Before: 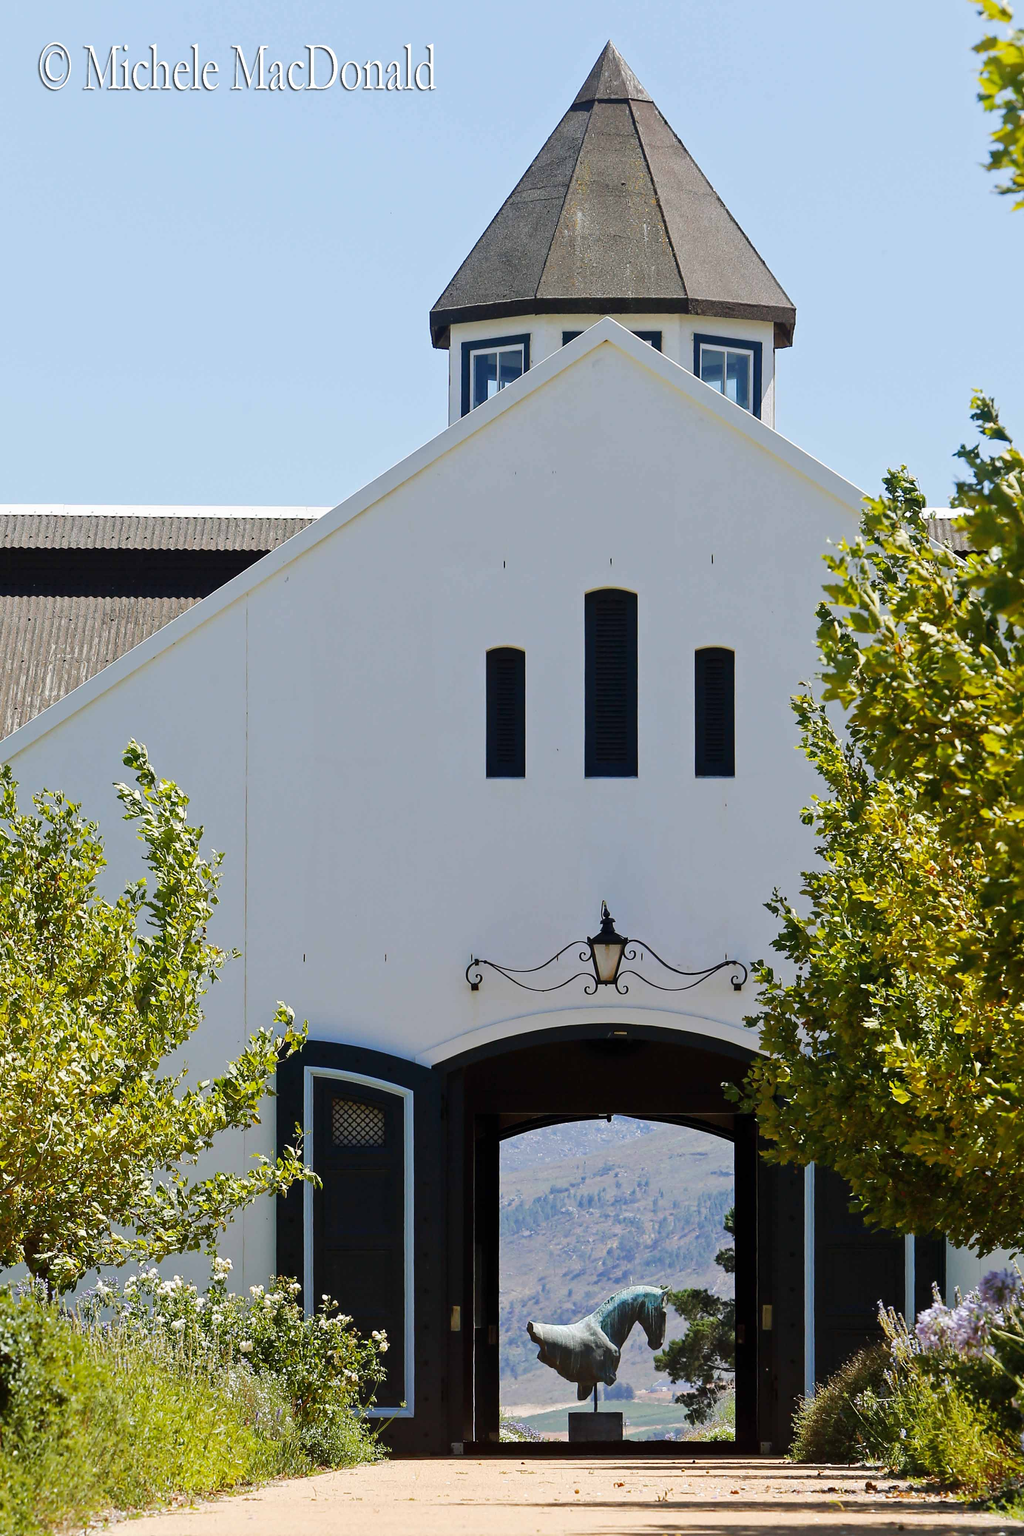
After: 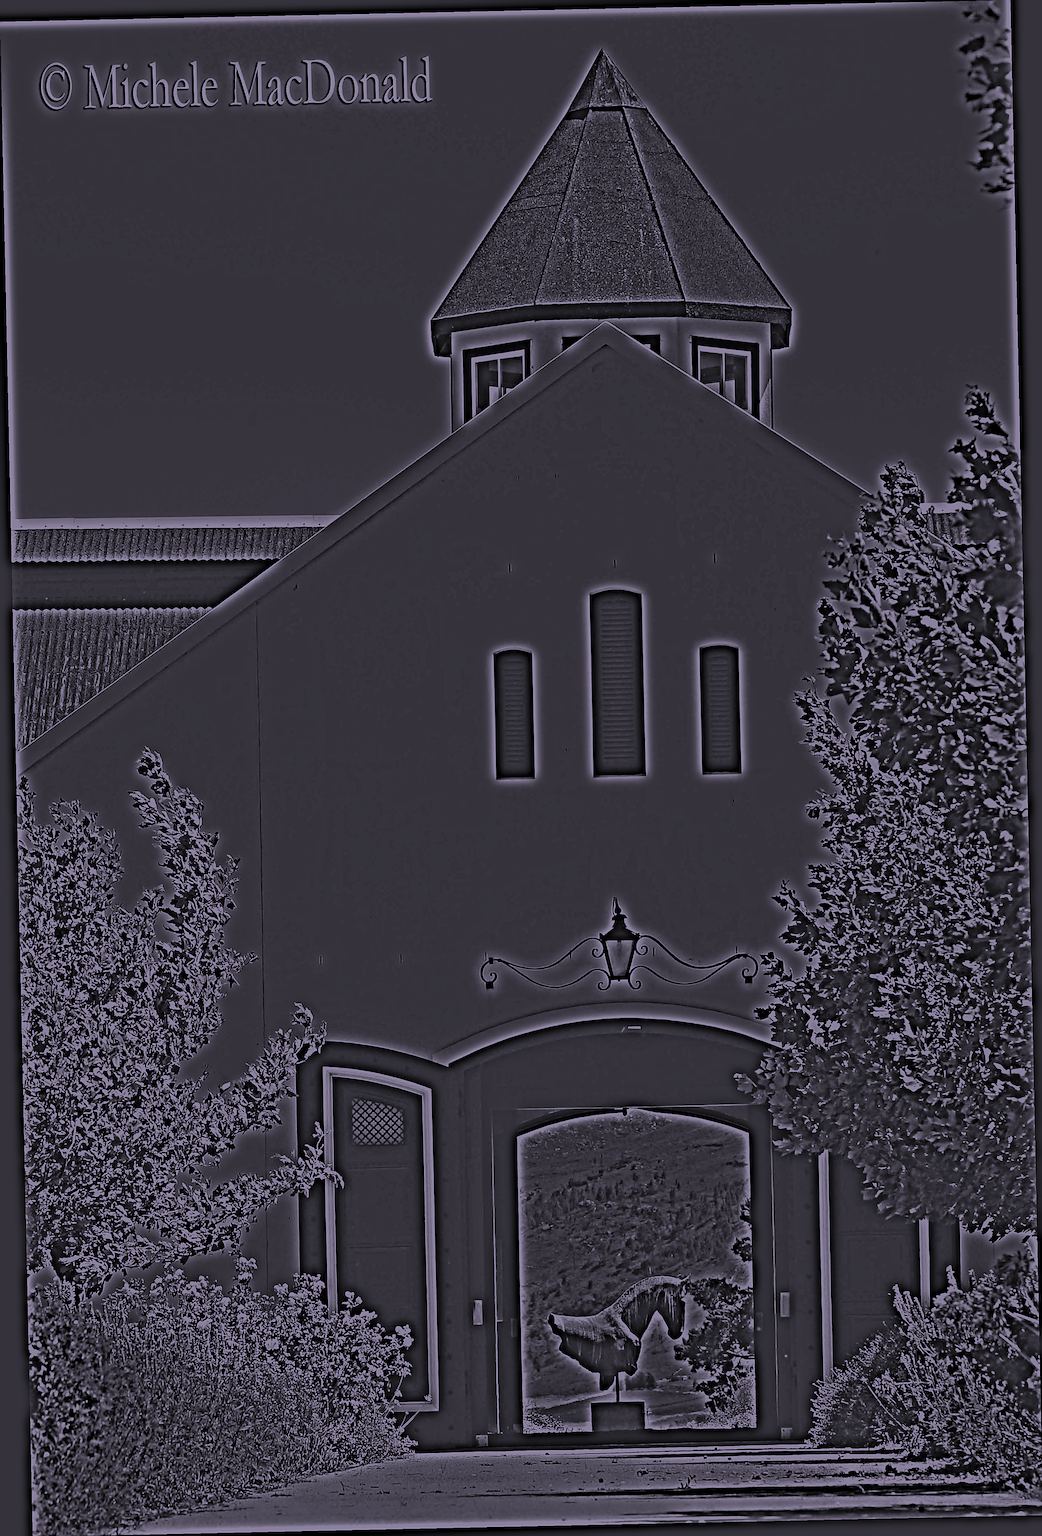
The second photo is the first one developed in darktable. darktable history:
tone curve: curves: ch0 [(0, 0) (0.187, 0.12) (0.384, 0.363) (0.618, 0.698) (0.754, 0.857) (0.875, 0.956) (1, 0.987)]; ch1 [(0, 0) (0.402, 0.36) (0.476, 0.466) (0.501, 0.501) (0.518, 0.514) (0.564, 0.608) (0.614, 0.664) (0.692, 0.744) (1, 1)]; ch2 [(0, 0) (0.435, 0.412) (0.483, 0.481) (0.503, 0.503) (0.522, 0.535) (0.563, 0.601) (0.627, 0.699) (0.699, 0.753) (0.997, 0.858)], color space Lab, independent channels
exposure: exposure 0.64 EV, compensate highlight preservation false
white balance: red 1, blue 1
sharpen: on, module defaults
color correction: highlights a* 15.03, highlights b* -25.07
highpass: on, module defaults
color balance rgb: perceptual brilliance grading › global brilliance -48.39%
rotate and perspective: rotation -1.24°, automatic cropping off
